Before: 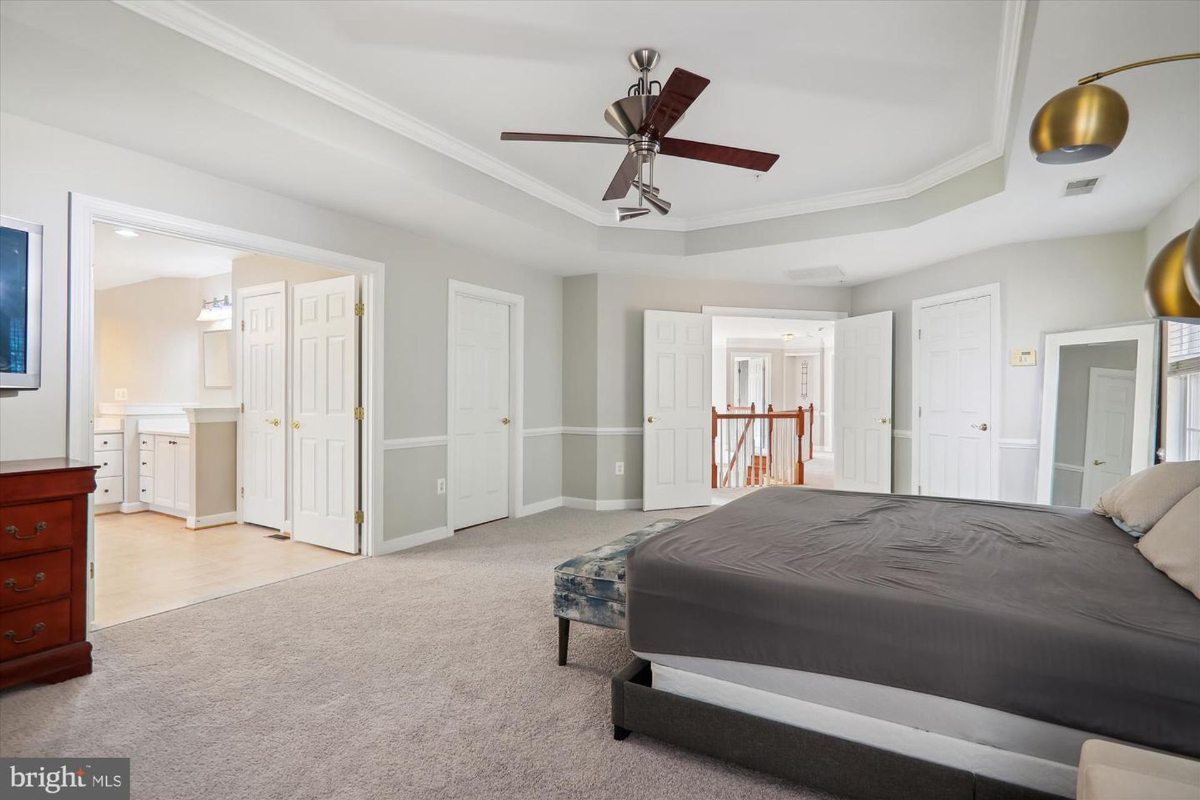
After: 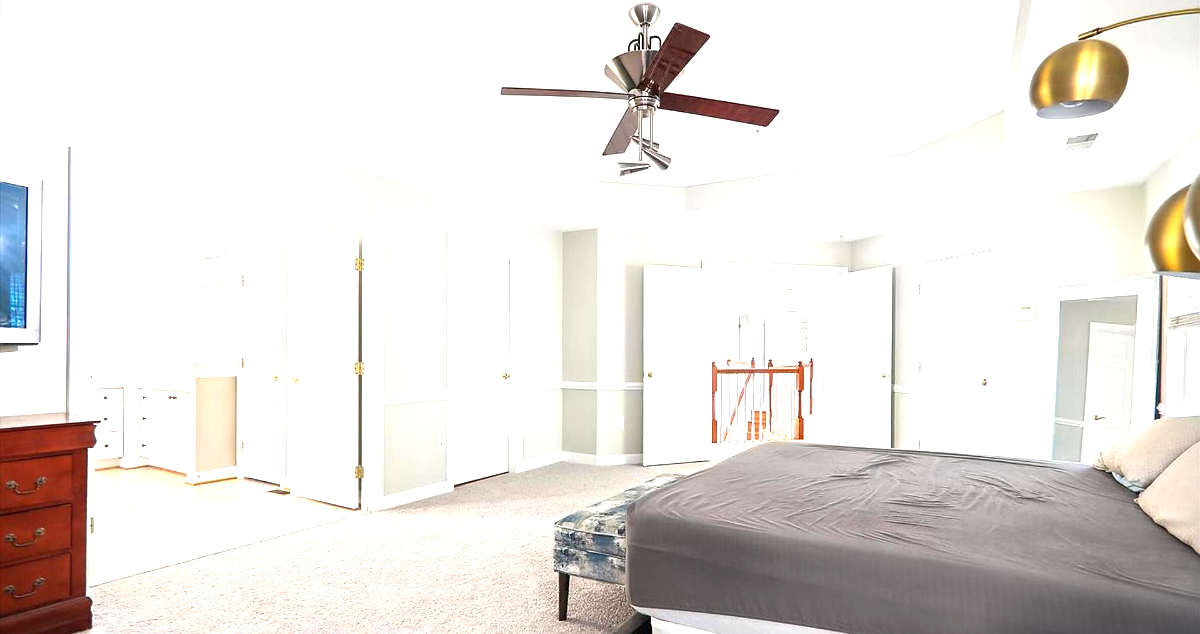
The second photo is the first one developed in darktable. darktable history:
sharpen: radius 0.984, amount 0.605
exposure: black level correction 0, exposure 1.29 EV, compensate exposure bias true, compensate highlight preservation false
crop and rotate: top 5.65%, bottom 14.988%
